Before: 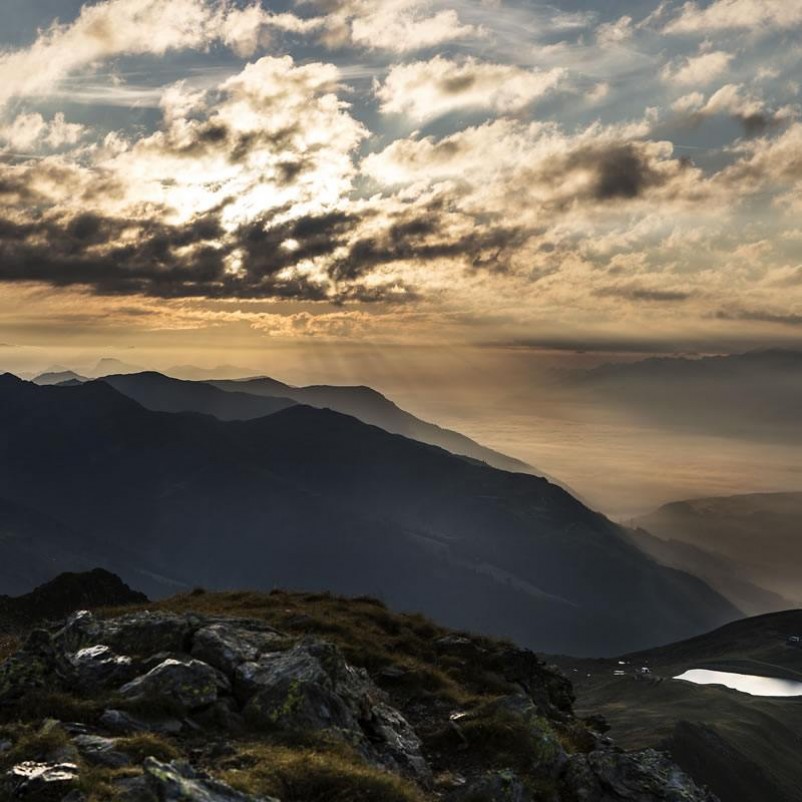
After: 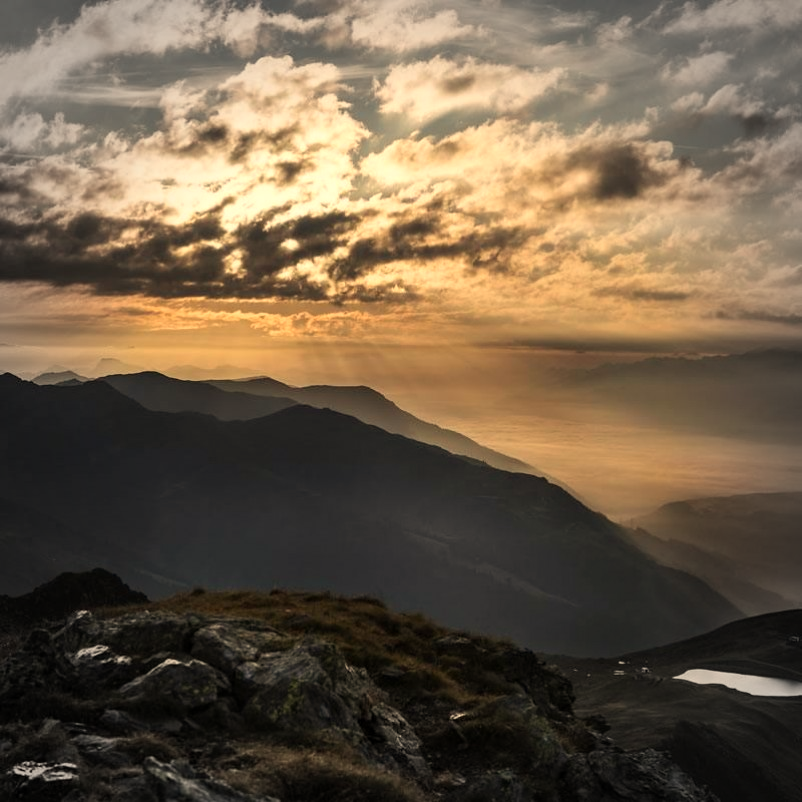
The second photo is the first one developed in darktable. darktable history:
white balance: red 1.123, blue 0.83
vignetting: fall-off start 67.15%, brightness -0.442, saturation -0.691, width/height ratio 1.011, unbound false
